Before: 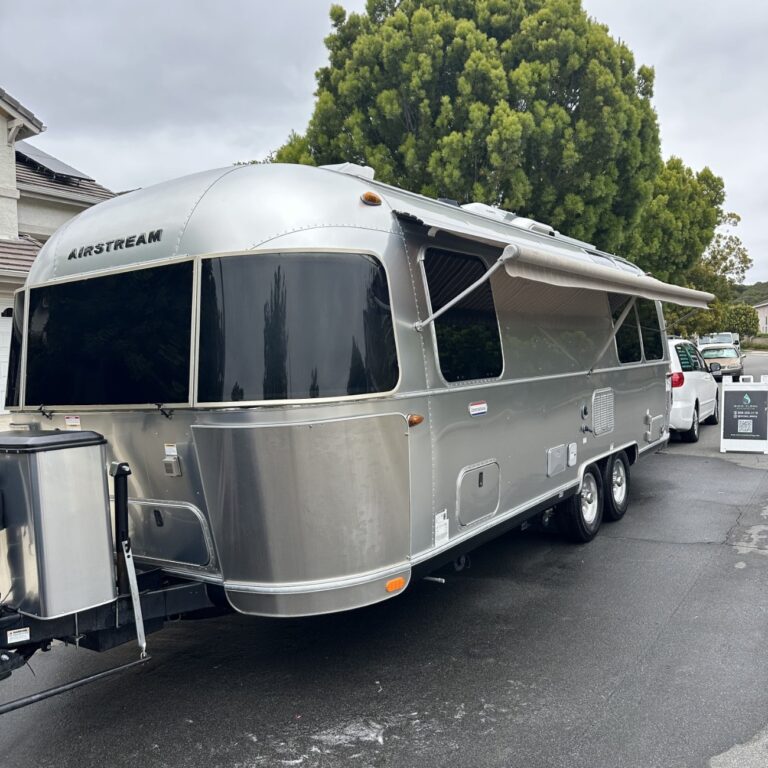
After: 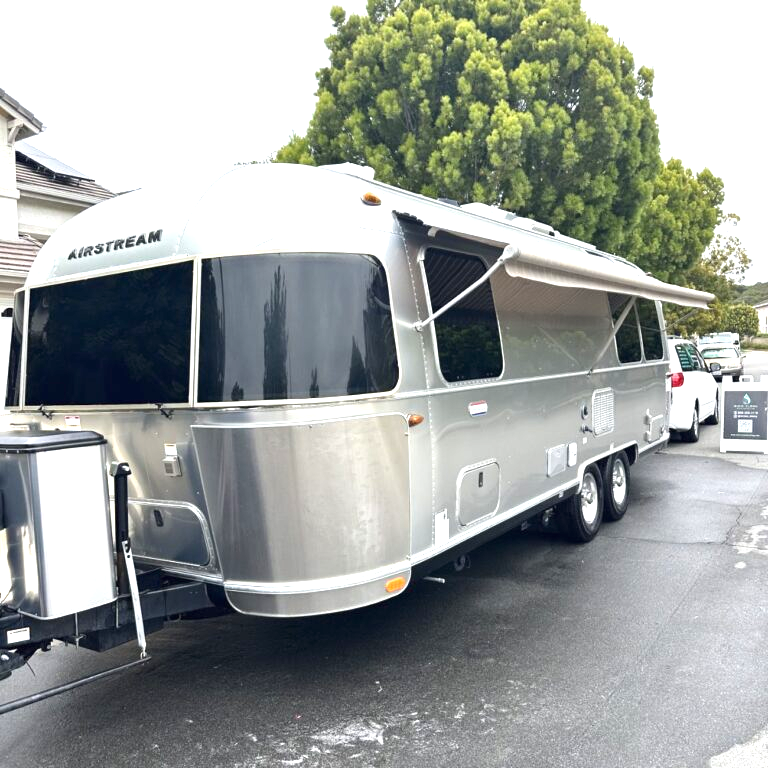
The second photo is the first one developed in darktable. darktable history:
exposure: black level correction 0, exposure 1.098 EV, compensate highlight preservation false
